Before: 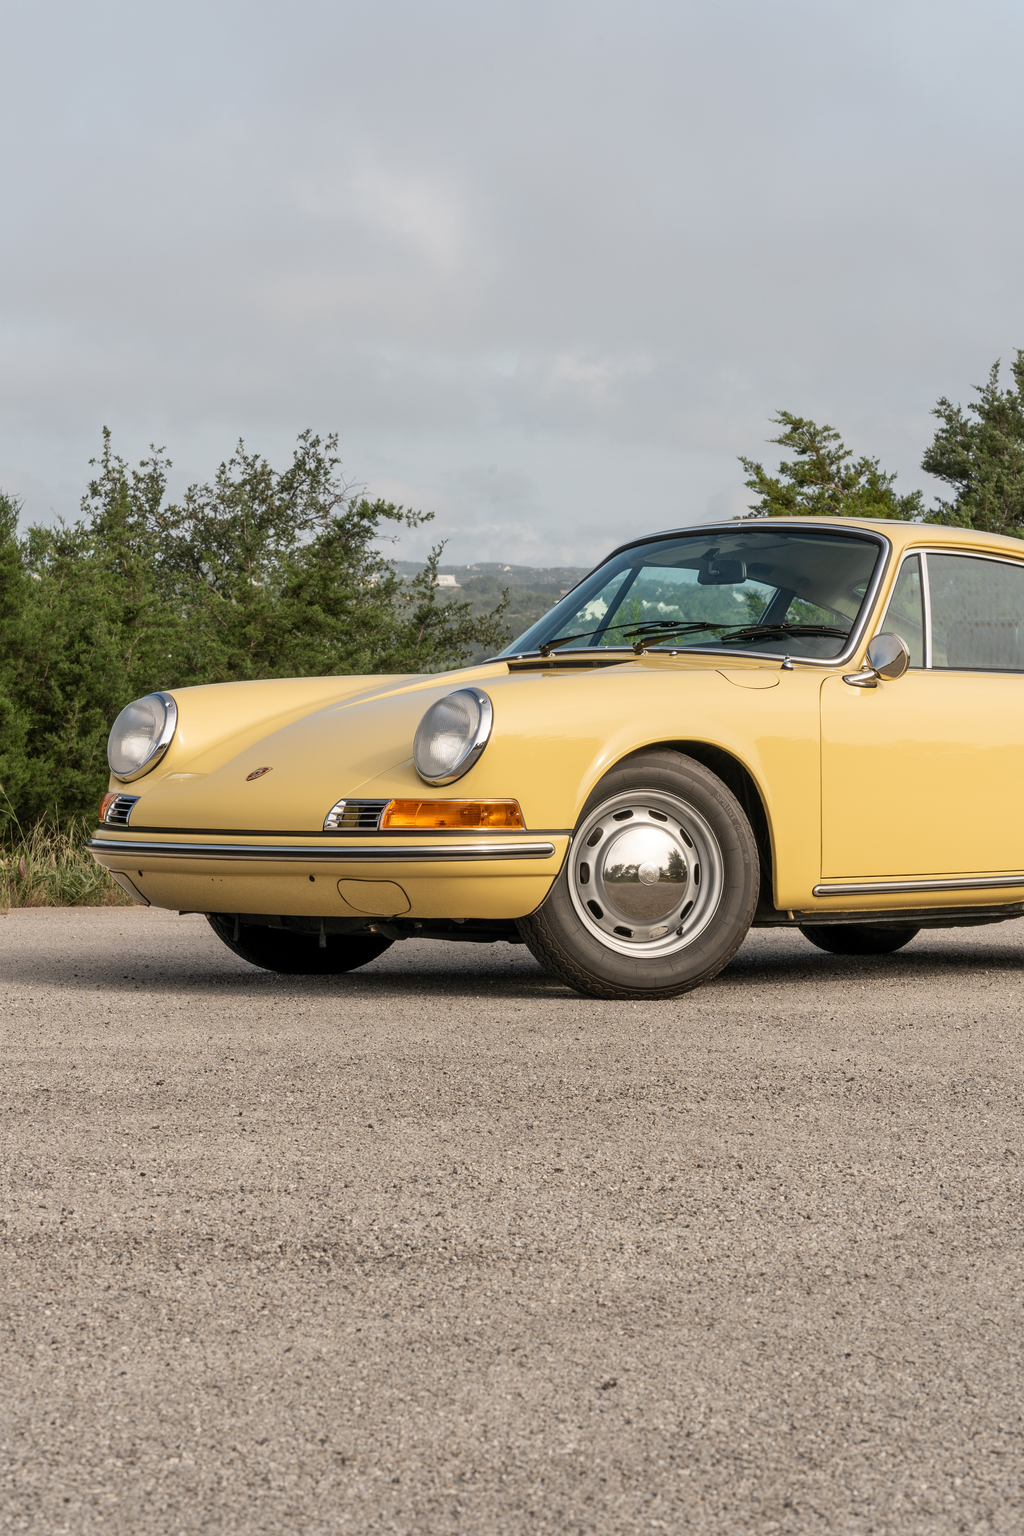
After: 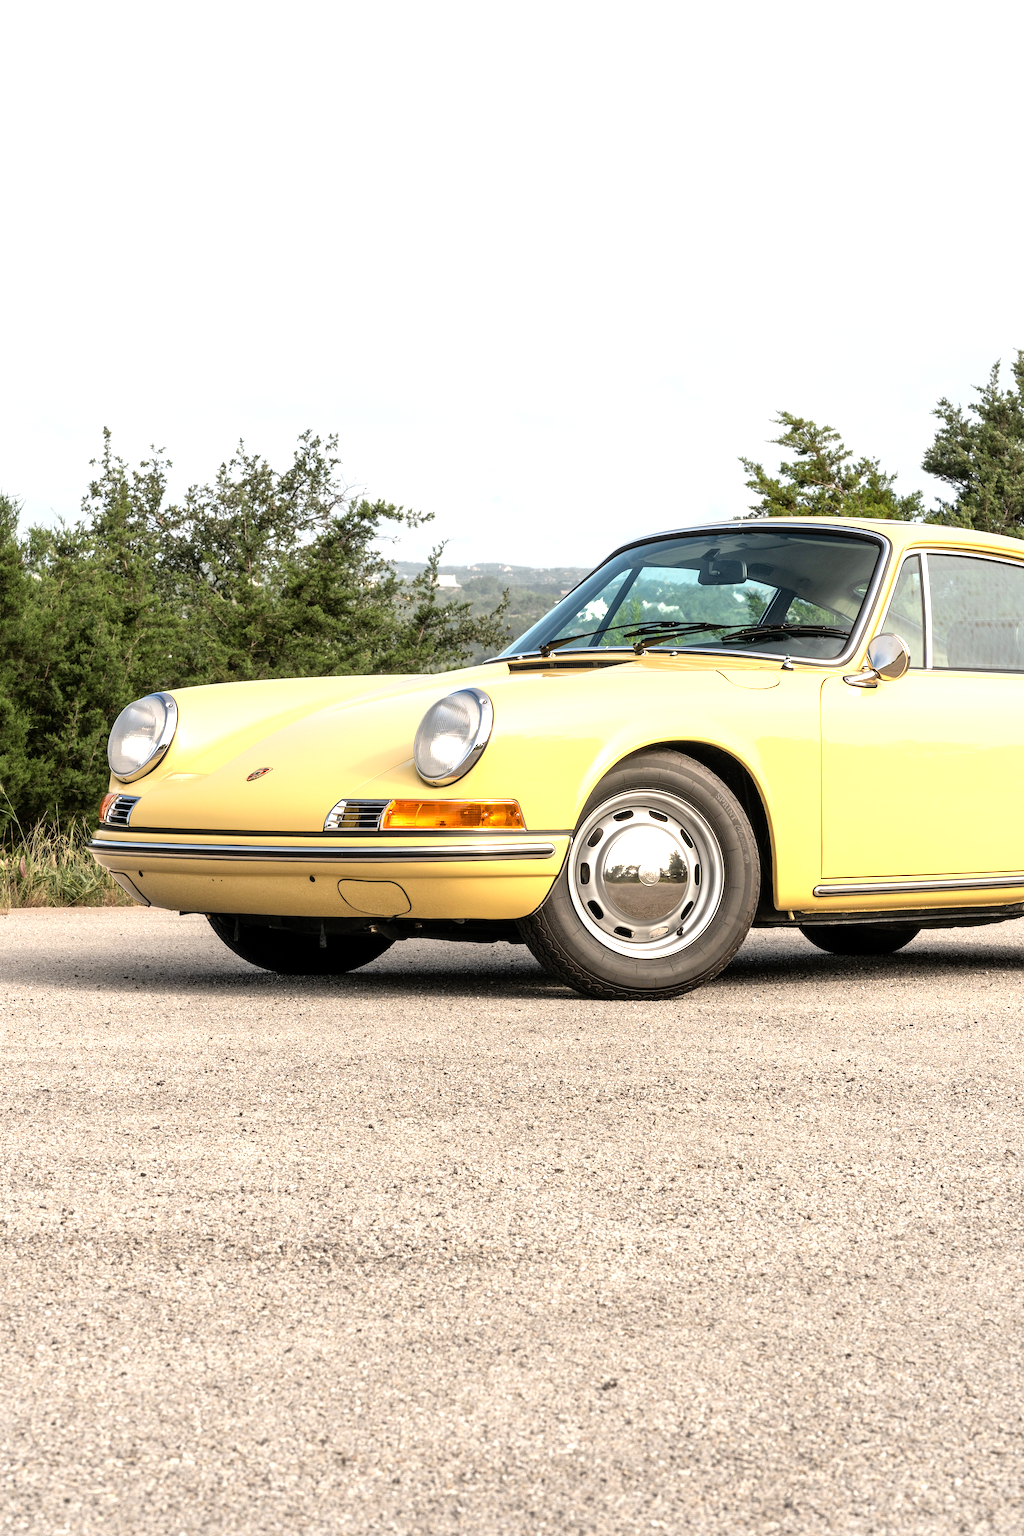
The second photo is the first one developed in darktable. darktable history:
tone equalizer: -8 EV -1.04 EV, -7 EV -1 EV, -6 EV -0.895 EV, -5 EV -0.604 EV, -3 EV 0.58 EV, -2 EV 0.85 EV, -1 EV 0.998 EV, +0 EV 1.08 EV
